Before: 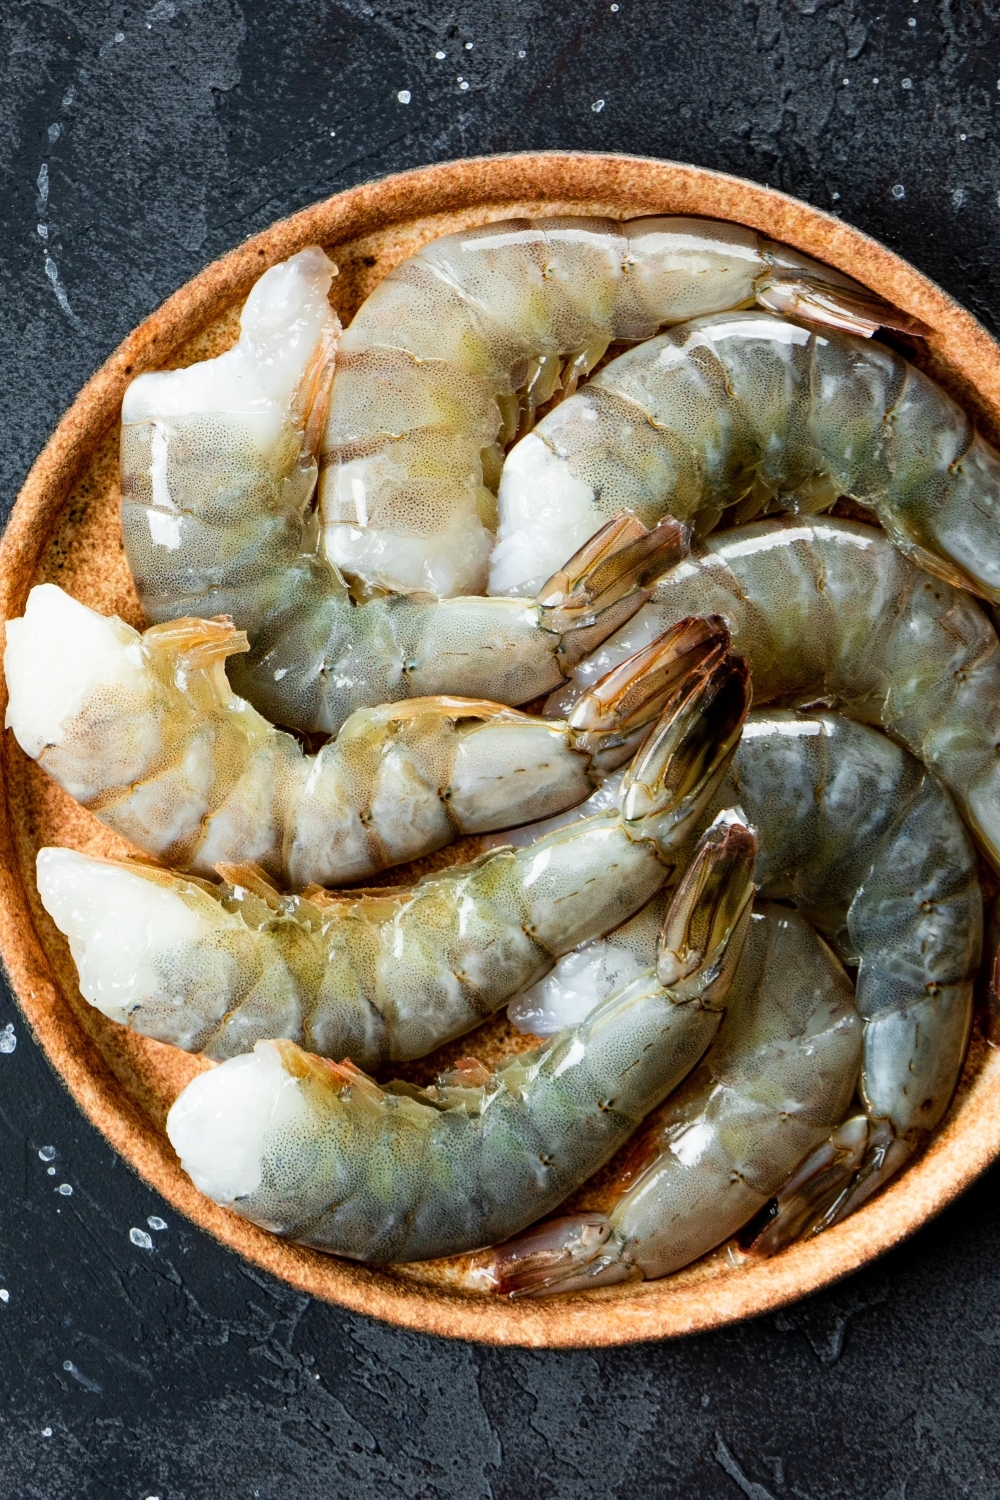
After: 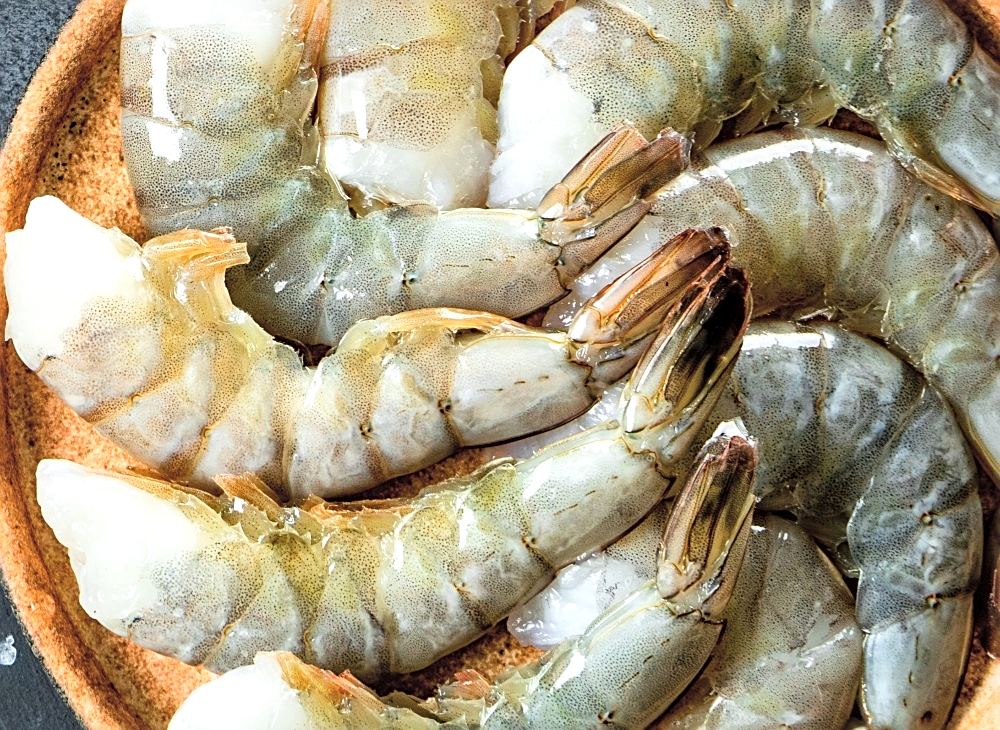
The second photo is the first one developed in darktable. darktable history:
local contrast: mode bilateral grid, contrast 19, coarseness 49, detail 162%, midtone range 0.2
sharpen: on, module defaults
crop and rotate: top 25.921%, bottom 25.357%
contrast brightness saturation: brightness 0.278
